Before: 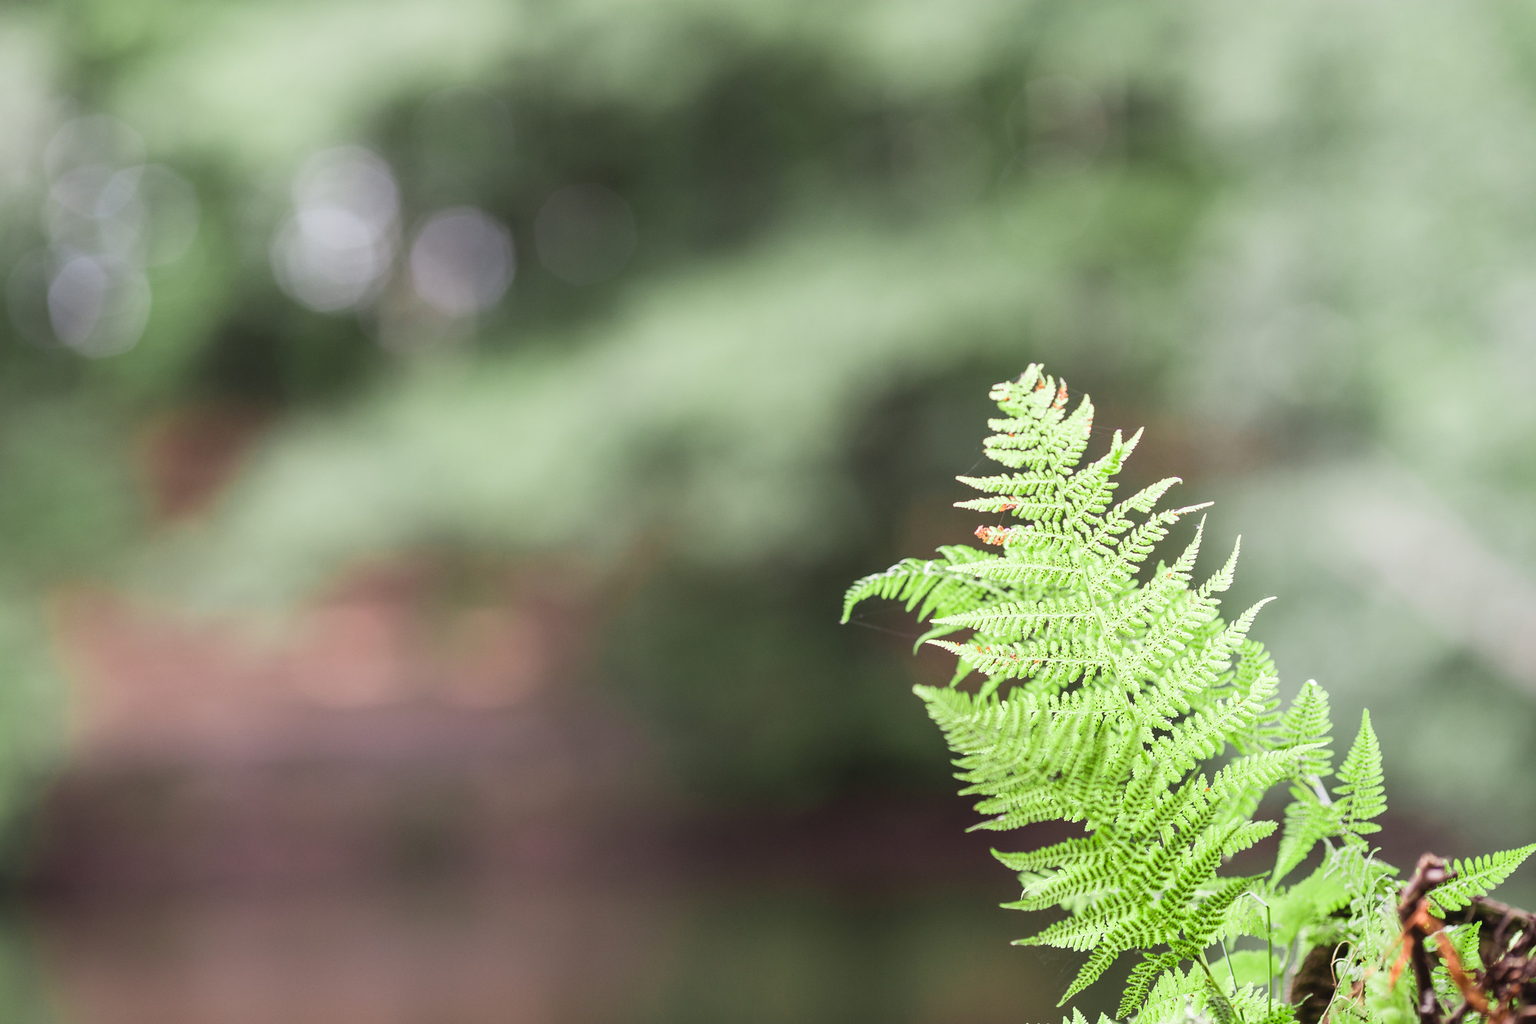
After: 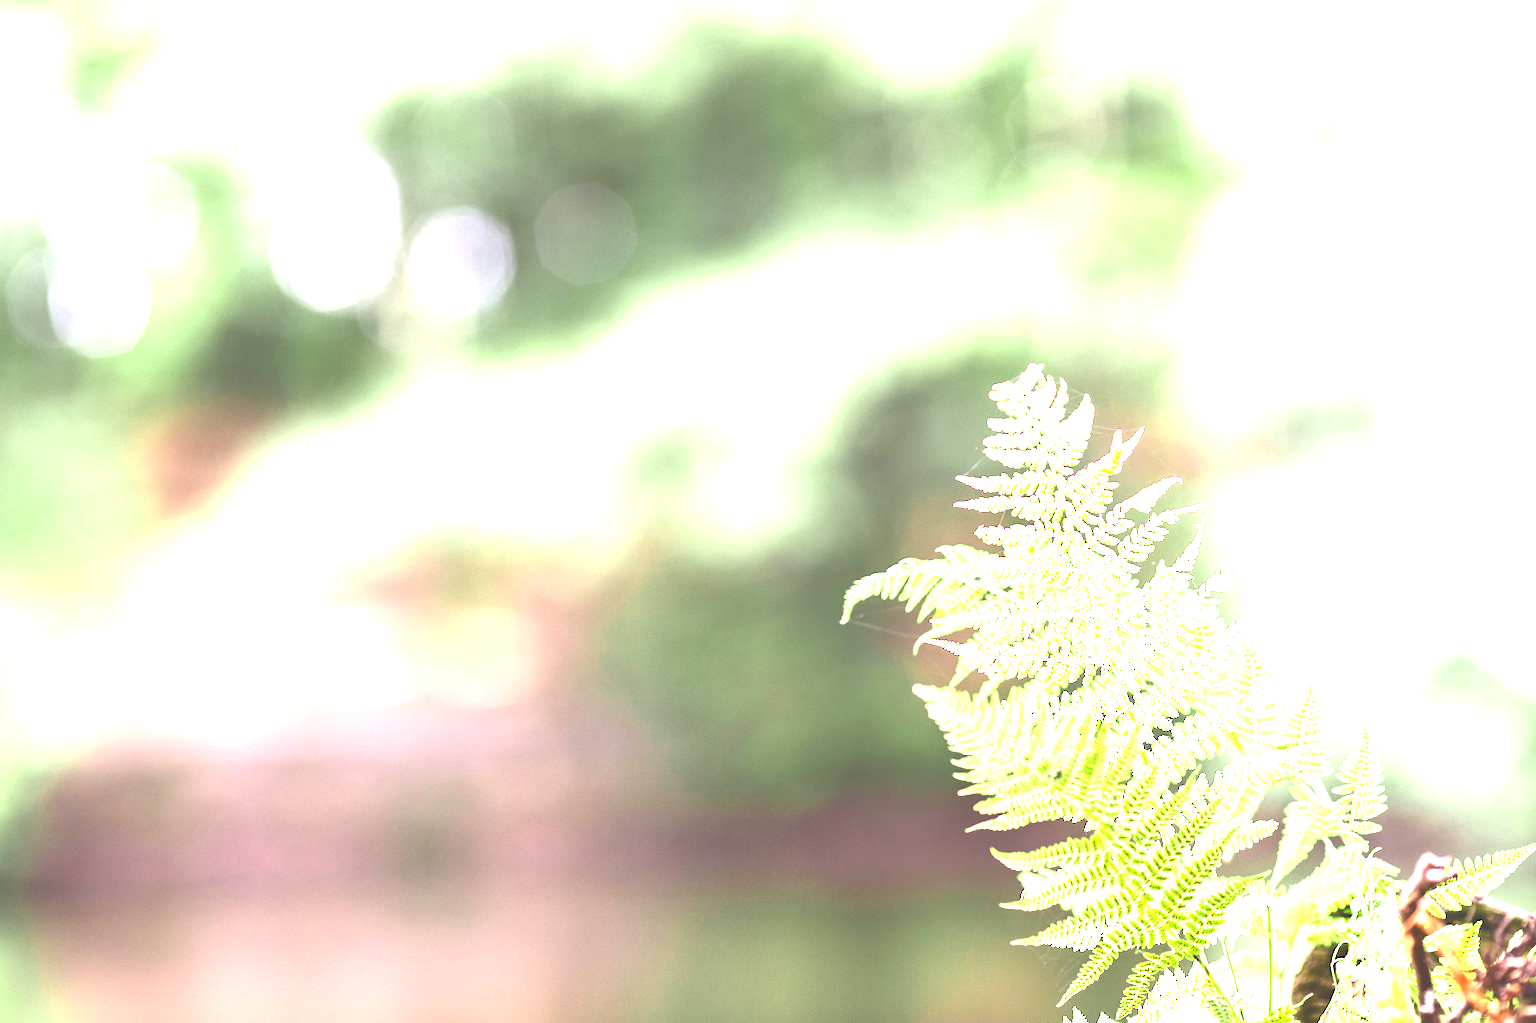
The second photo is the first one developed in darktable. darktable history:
exposure: black level correction 0, exposure 2.311 EV, compensate exposure bias true, compensate highlight preservation false
tone equalizer: -7 EV 0.142 EV, -6 EV 0.567 EV, -5 EV 1.18 EV, -4 EV 1.32 EV, -3 EV 1.14 EV, -2 EV 0.6 EV, -1 EV 0.165 EV
